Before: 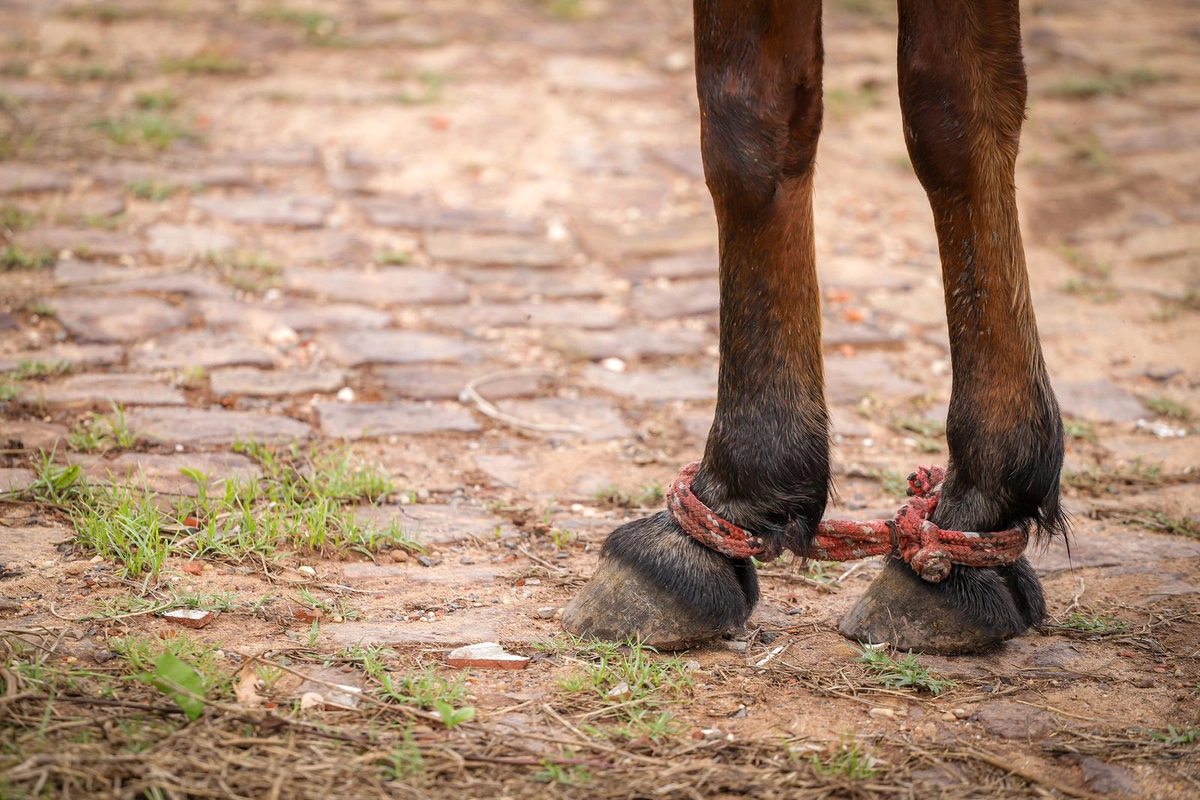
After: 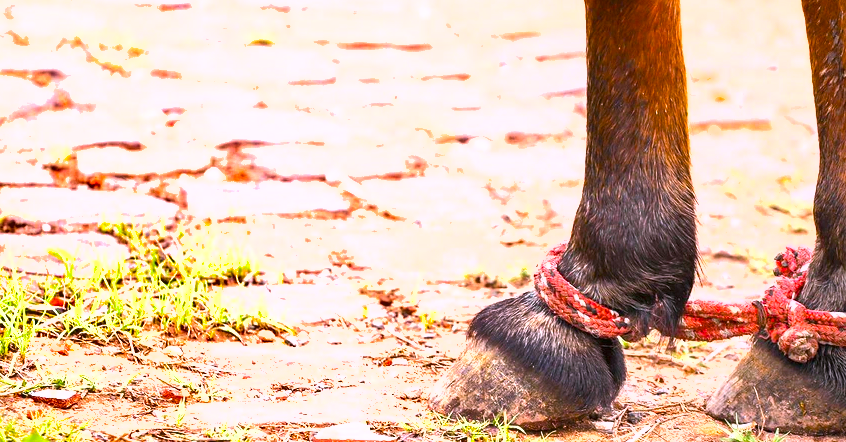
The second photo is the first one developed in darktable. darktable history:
white balance: red 1.05, blue 1.072
exposure: black level correction 0, exposure 1.388 EV, compensate exposure bias true, compensate highlight preservation false
contrast brightness saturation: saturation -0.04
shadows and highlights: low approximation 0.01, soften with gaussian
crop: left 11.123%, top 27.61%, right 18.3%, bottom 17.034%
color balance rgb: linear chroma grading › global chroma 15%, perceptual saturation grading › global saturation 30%
